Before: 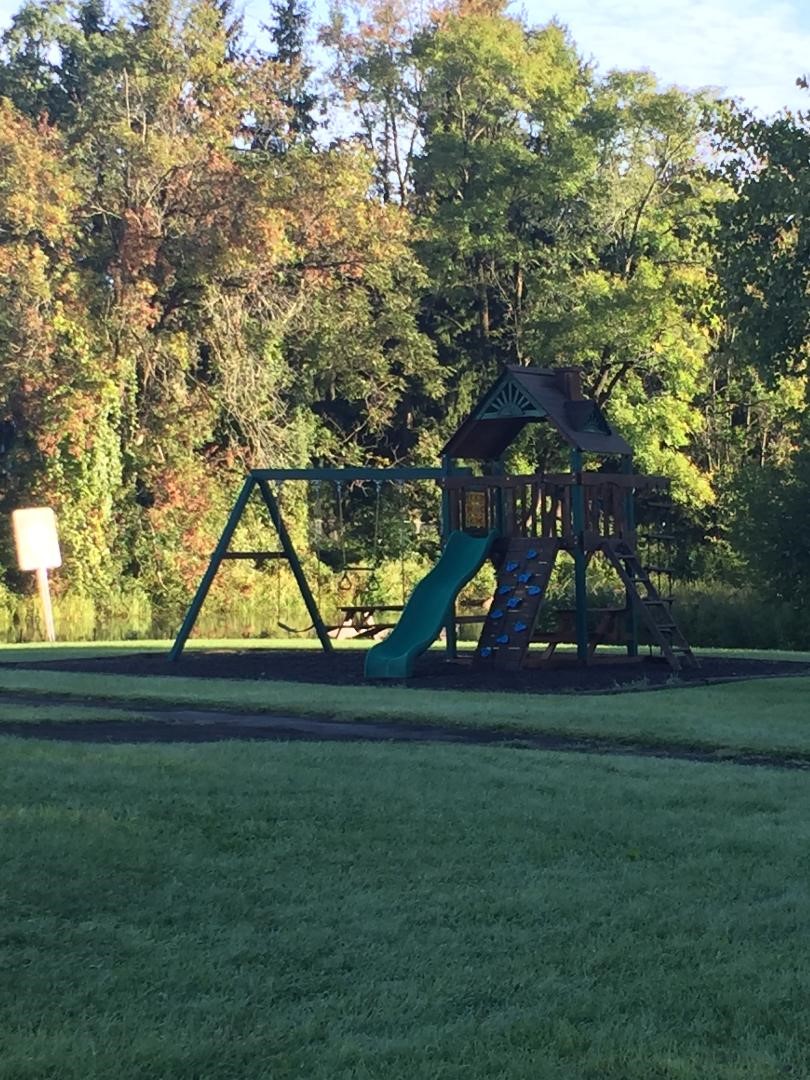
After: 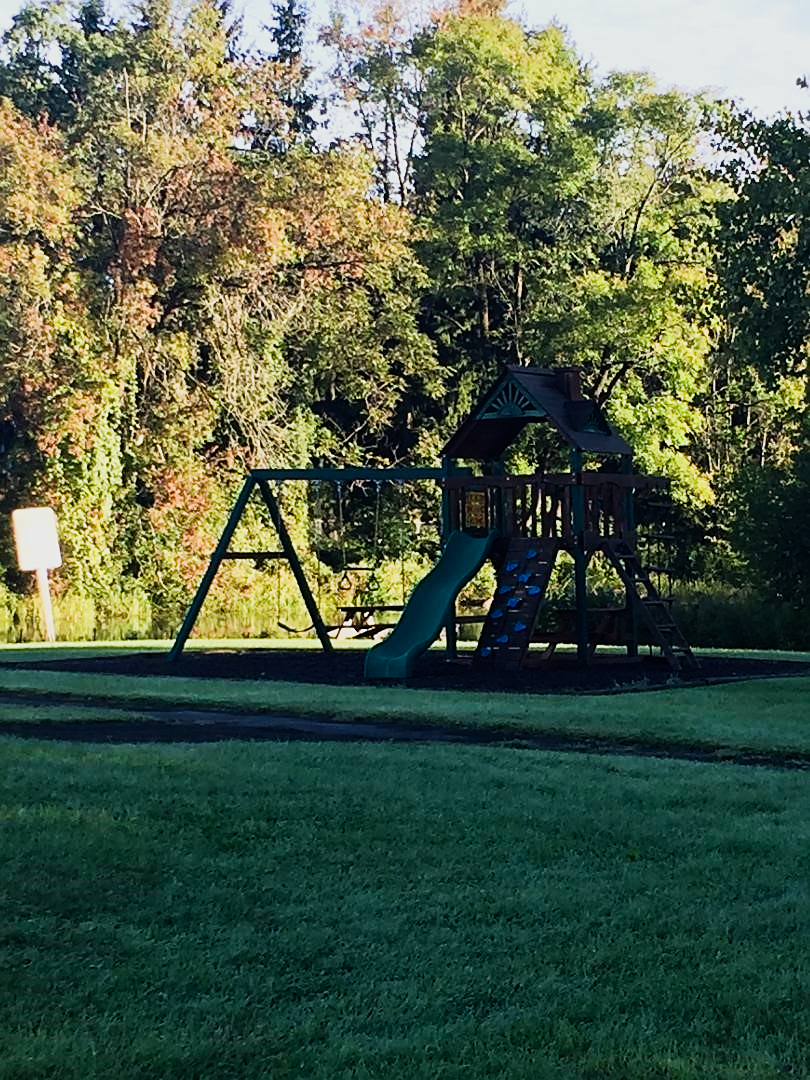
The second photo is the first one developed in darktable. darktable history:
sigmoid: contrast 1.8
sharpen: on, module defaults
